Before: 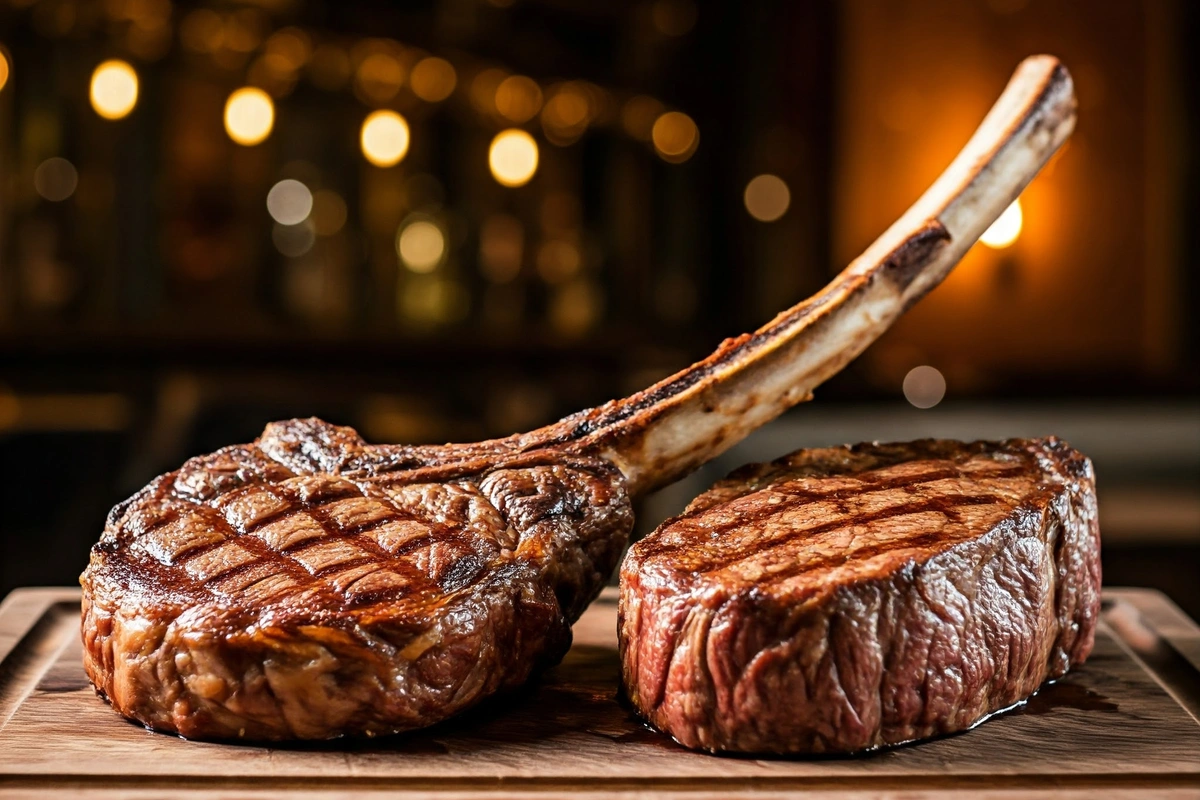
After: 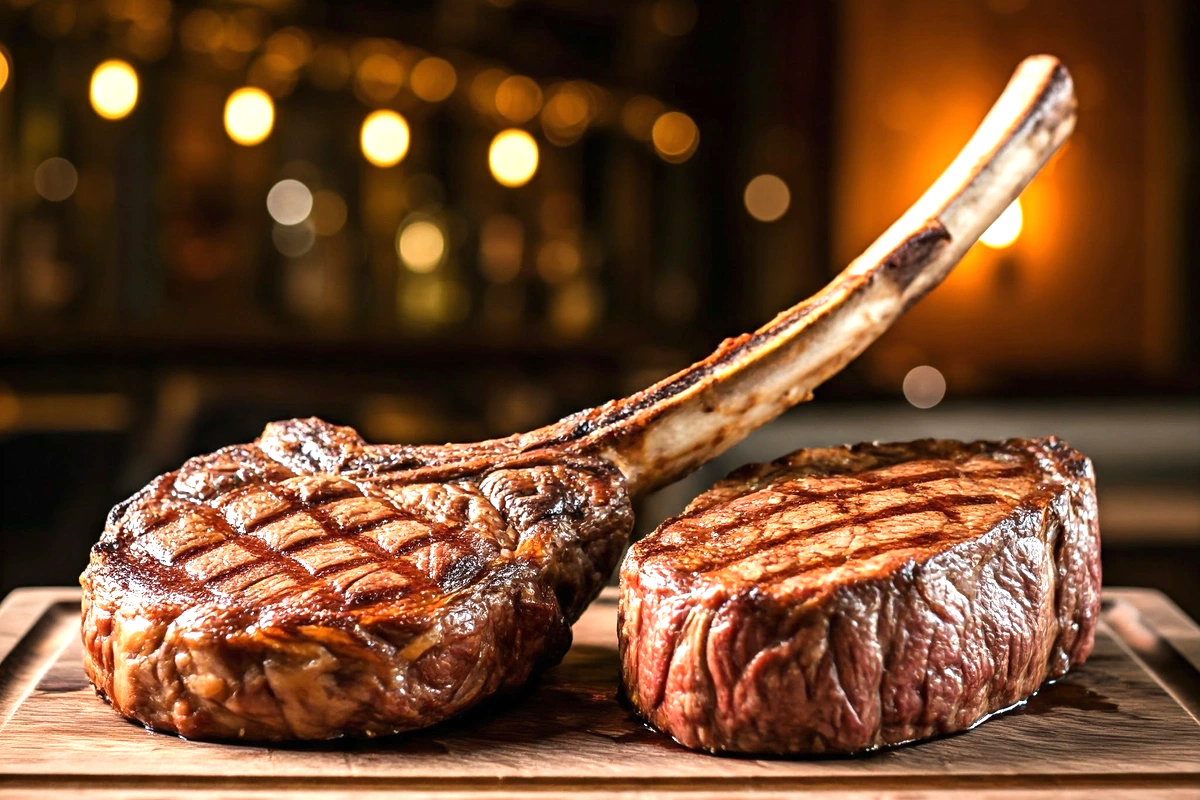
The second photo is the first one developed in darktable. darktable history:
exposure: black level correction 0, exposure 0.686 EV, compensate highlight preservation false
